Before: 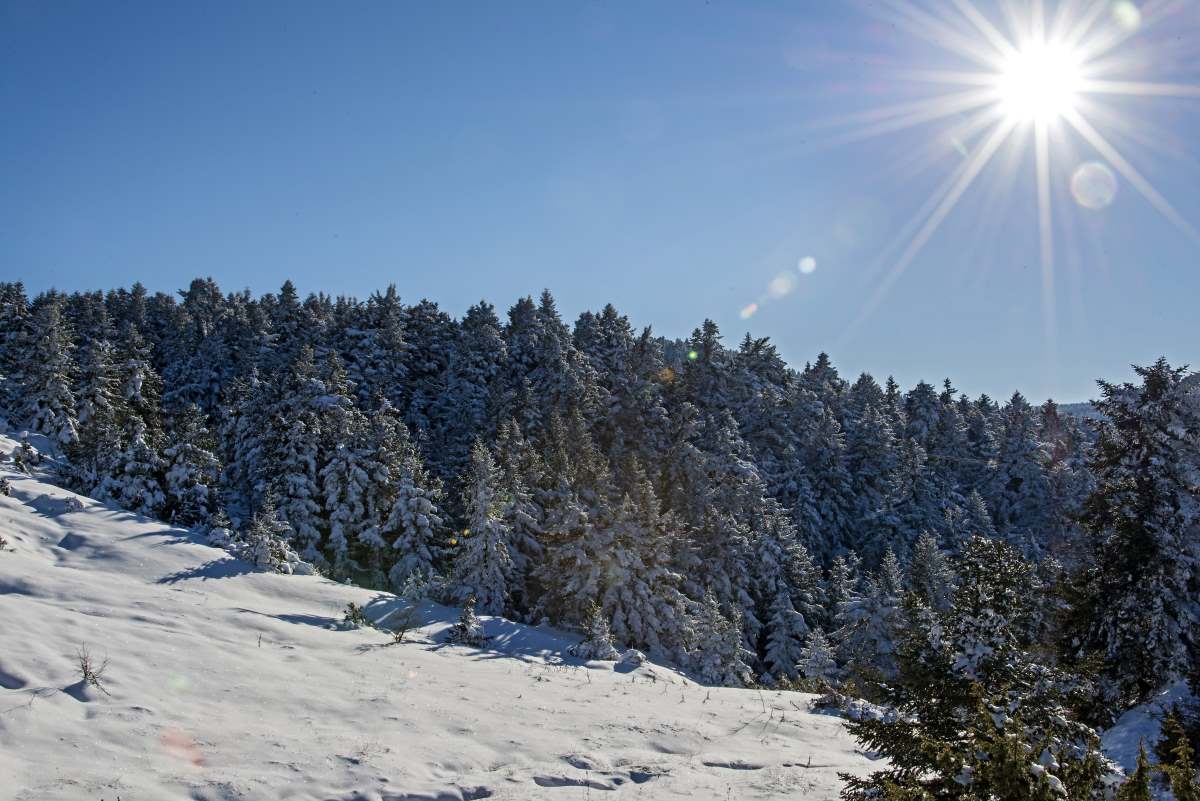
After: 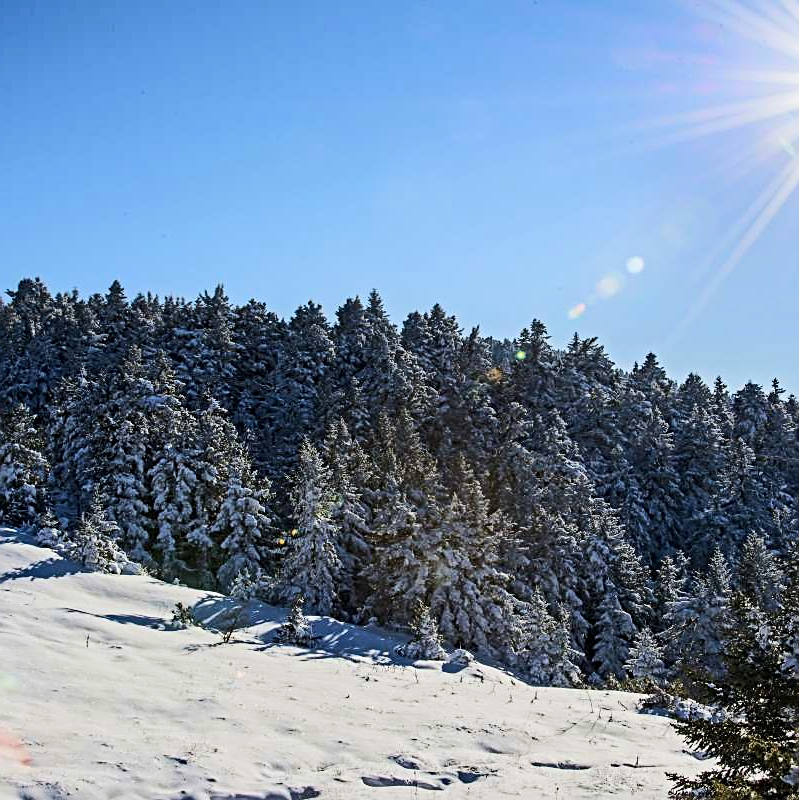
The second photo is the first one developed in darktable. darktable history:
haze removal: compatibility mode true, adaptive false
crop and rotate: left 14.385%, right 18.948%
sharpen: on, module defaults
rgb curve: curves: ch0 [(0, 0) (0.284, 0.292) (0.505, 0.644) (1, 1)], compensate middle gray true
